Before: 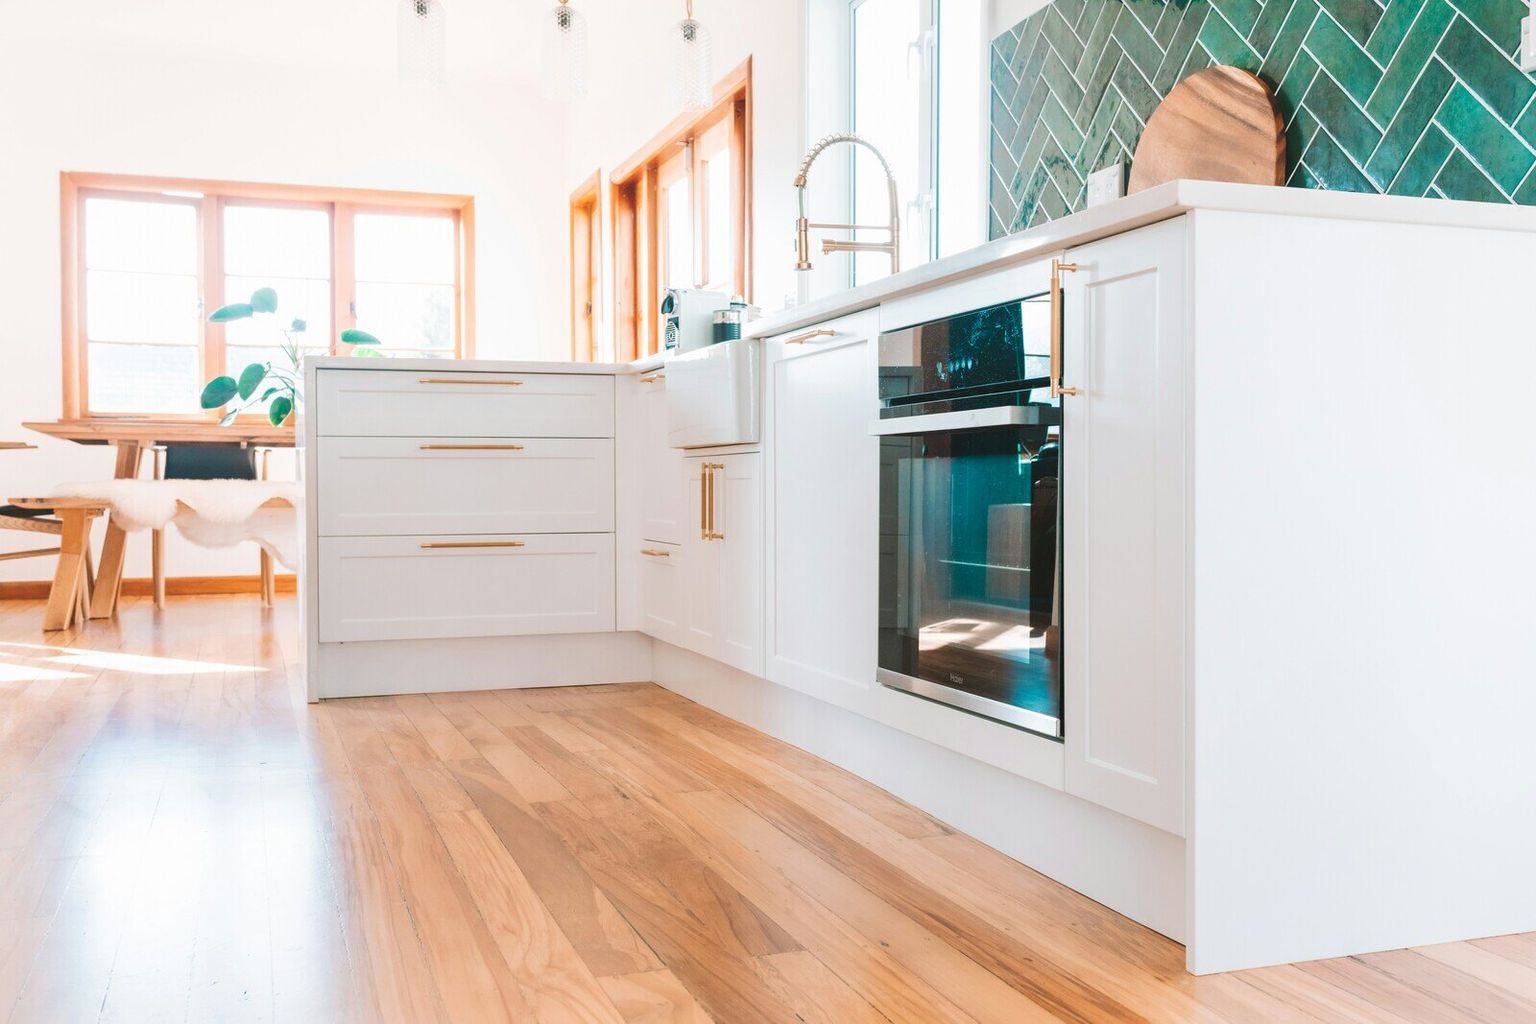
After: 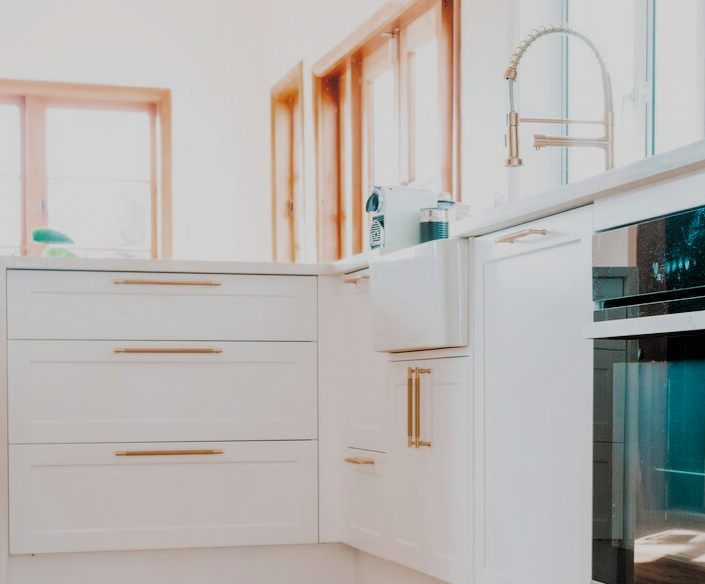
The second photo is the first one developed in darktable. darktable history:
filmic rgb: black relative exposure -4.38 EV, white relative exposure 4.56 EV, hardness 2.37, contrast 1.05
color zones: curves: ch0 [(0, 0.425) (0.143, 0.422) (0.286, 0.42) (0.429, 0.419) (0.571, 0.419) (0.714, 0.42) (0.857, 0.422) (1, 0.425)]
crop: left 20.248%, top 10.86%, right 35.675%, bottom 34.321%
